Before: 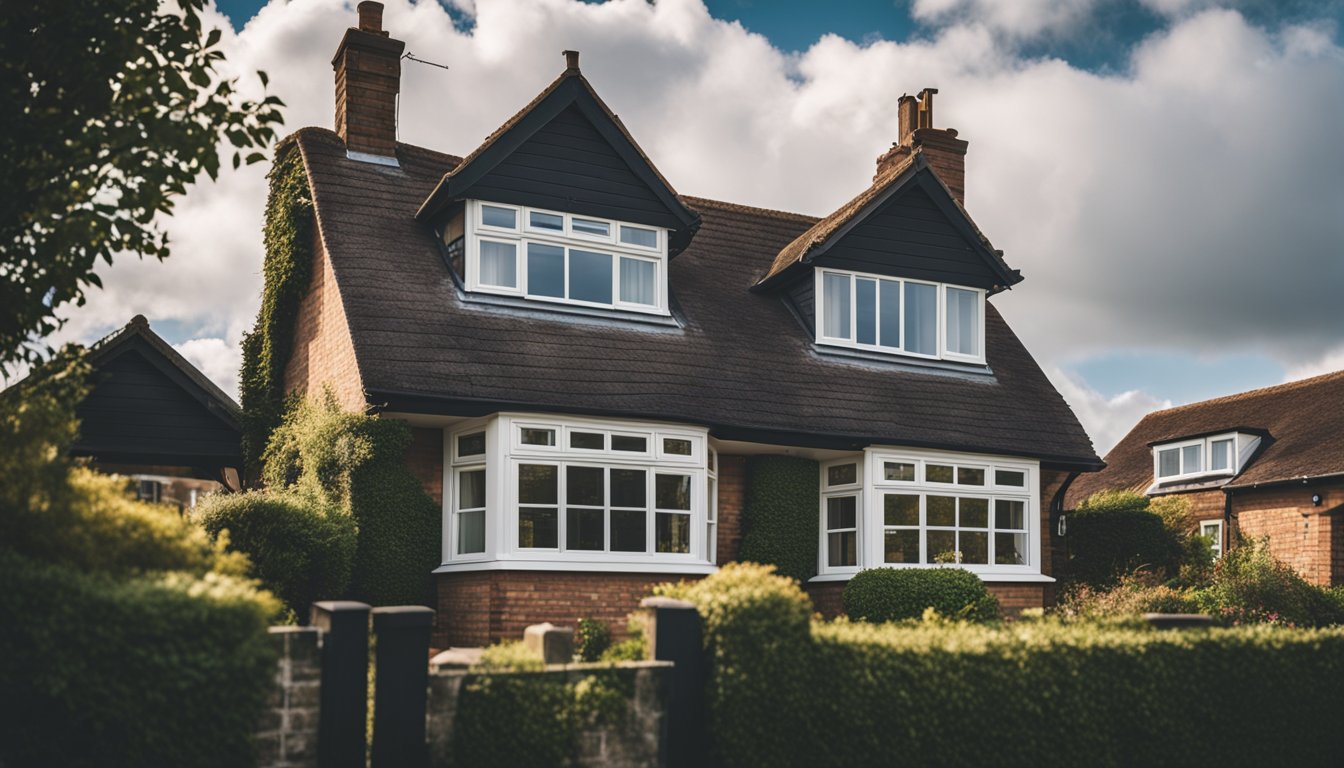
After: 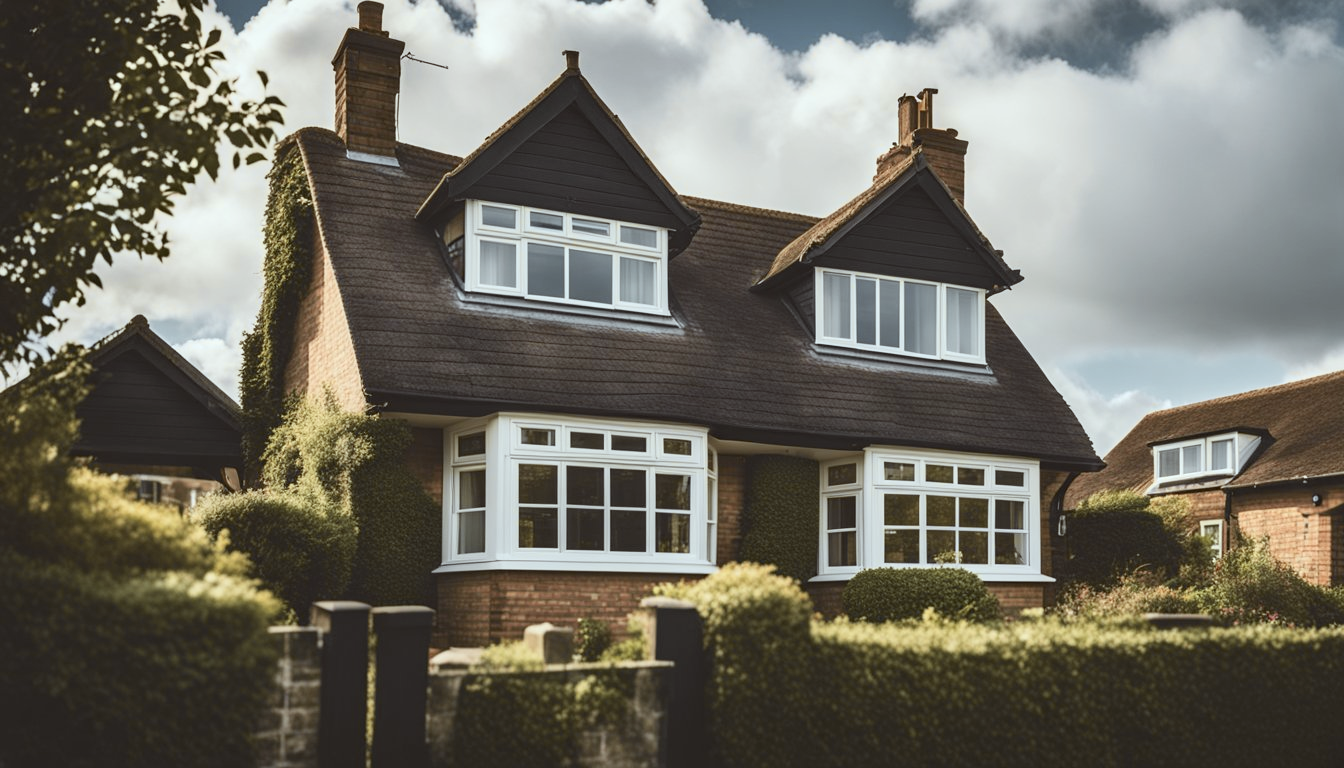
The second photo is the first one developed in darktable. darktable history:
tone curve: curves: ch0 [(0, 0) (0.765, 0.816) (1, 1)]; ch1 [(0, 0) (0.425, 0.464) (0.5, 0.5) (0.531, 0.522) (0.588, 0.575) (0.994, 0.939)]; ch2 [(0, 0) (0.398, 0.435) (0.455, 0.481) (0.501, 0.504) (0.529, 0.544) (0.584, 0.585) (1, 0.911)], color space Lab, independent channels
color correction: highlights a* -4.98, highlights b* -3.76, shadows a* 3.83, shadows b* 4.08
